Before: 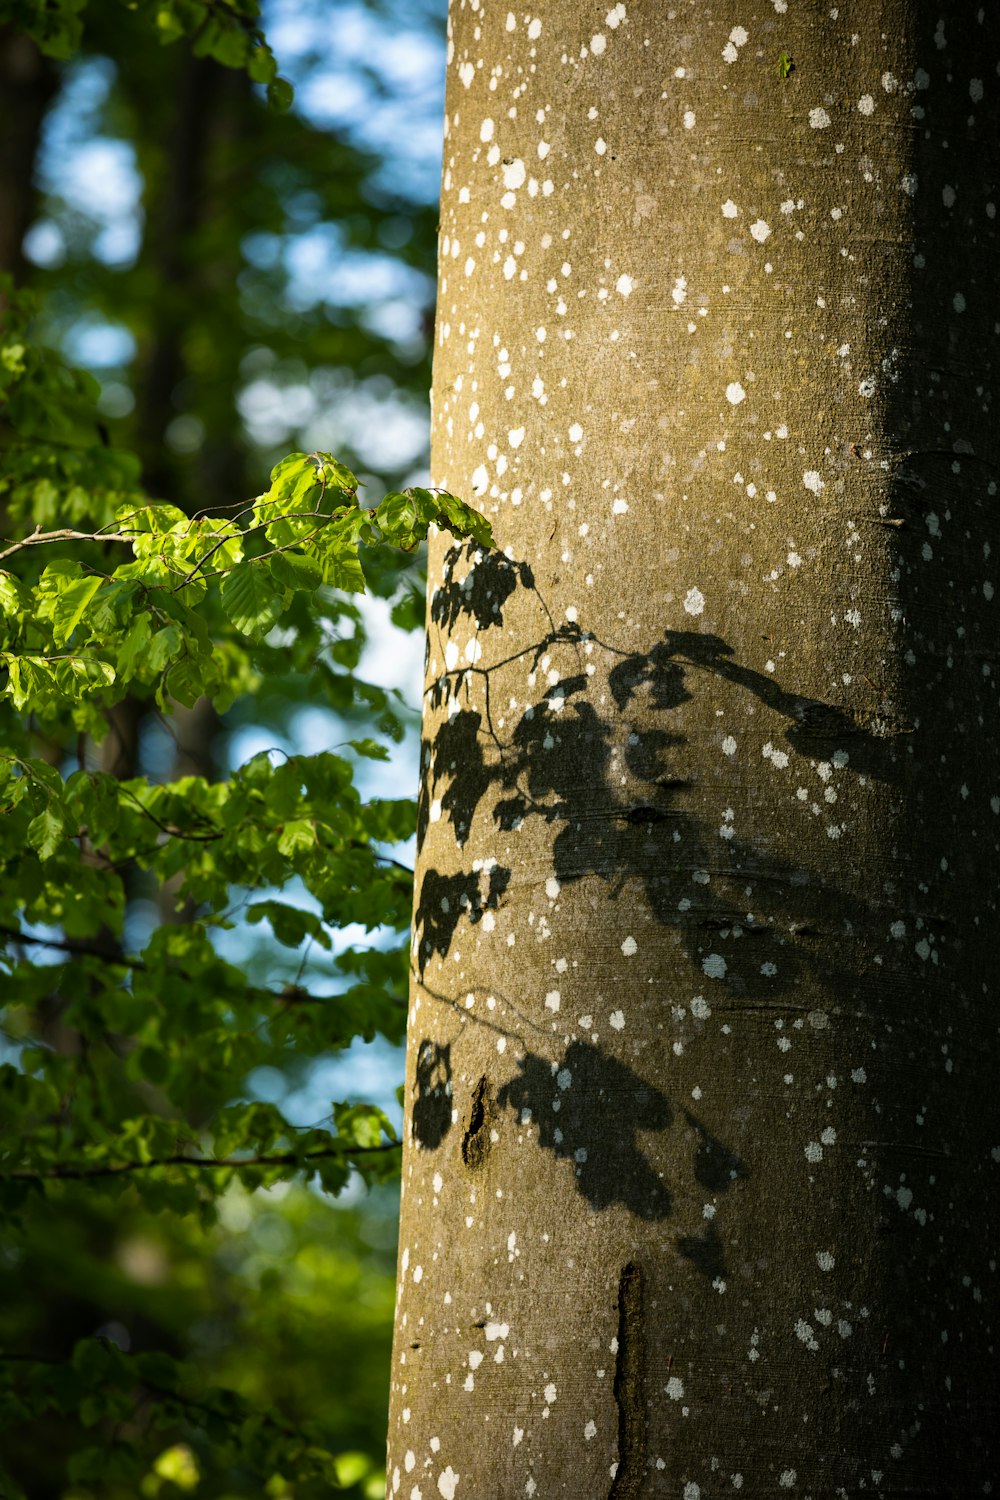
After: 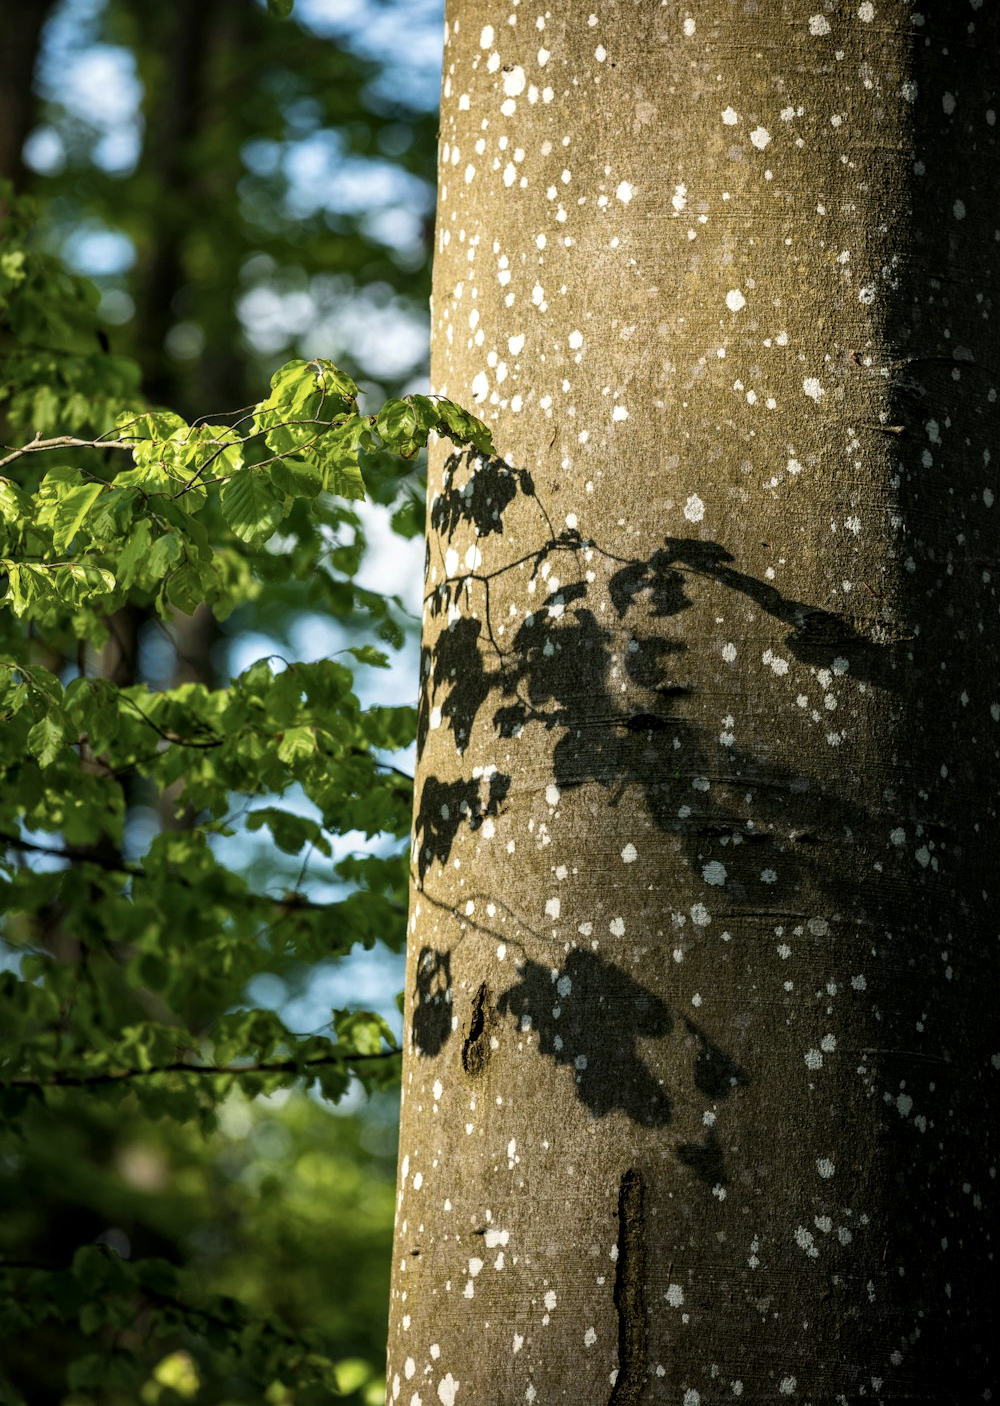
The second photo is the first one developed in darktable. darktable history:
color correction: saturation 0.85
crop and rotate: top 6.25%
local contrast: on, module defaults
